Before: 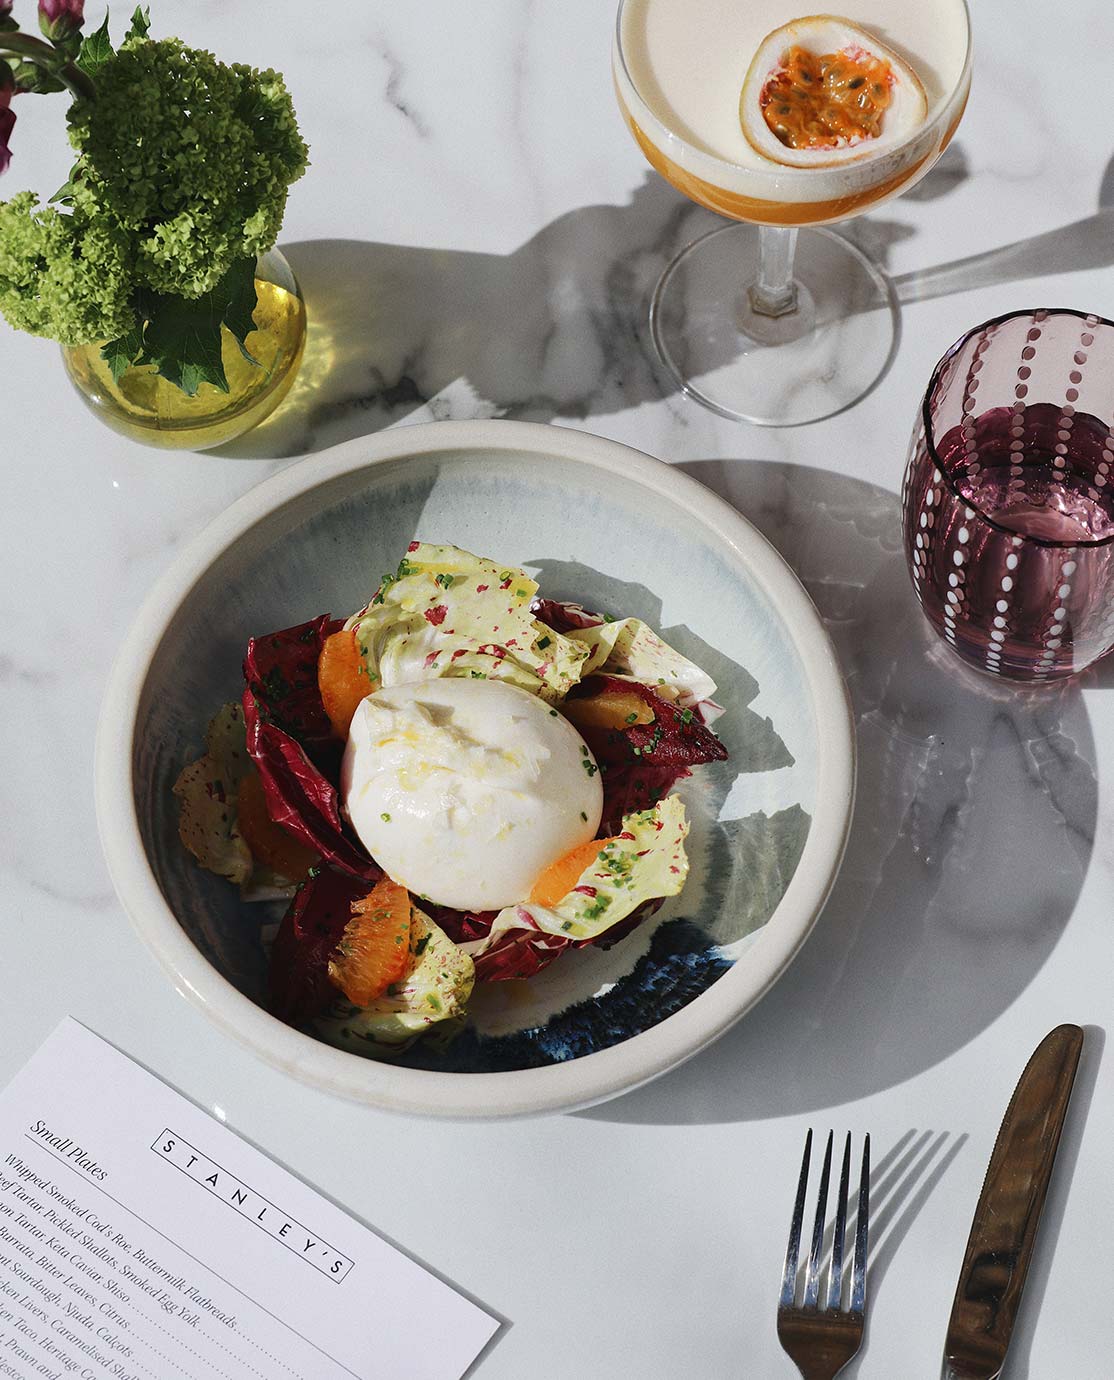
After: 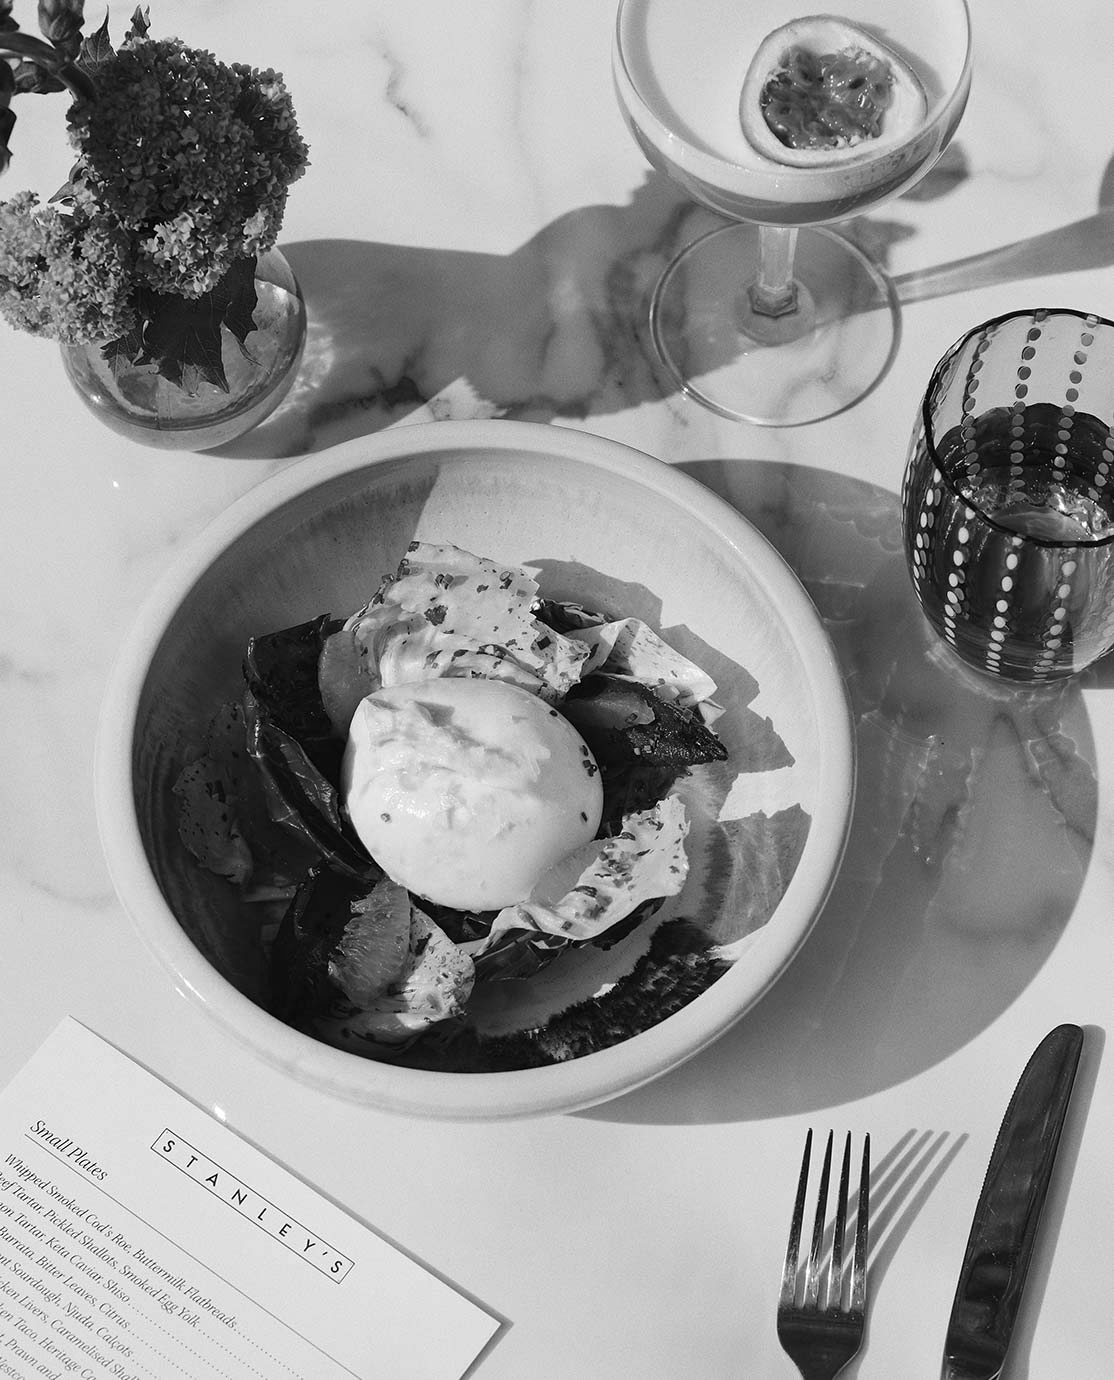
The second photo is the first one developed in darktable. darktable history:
color calibration: output gray [0.18, 0.41, 0.41, 0], illuminant custom, x 0.371, y 0.381, temperature 4282.69 K
